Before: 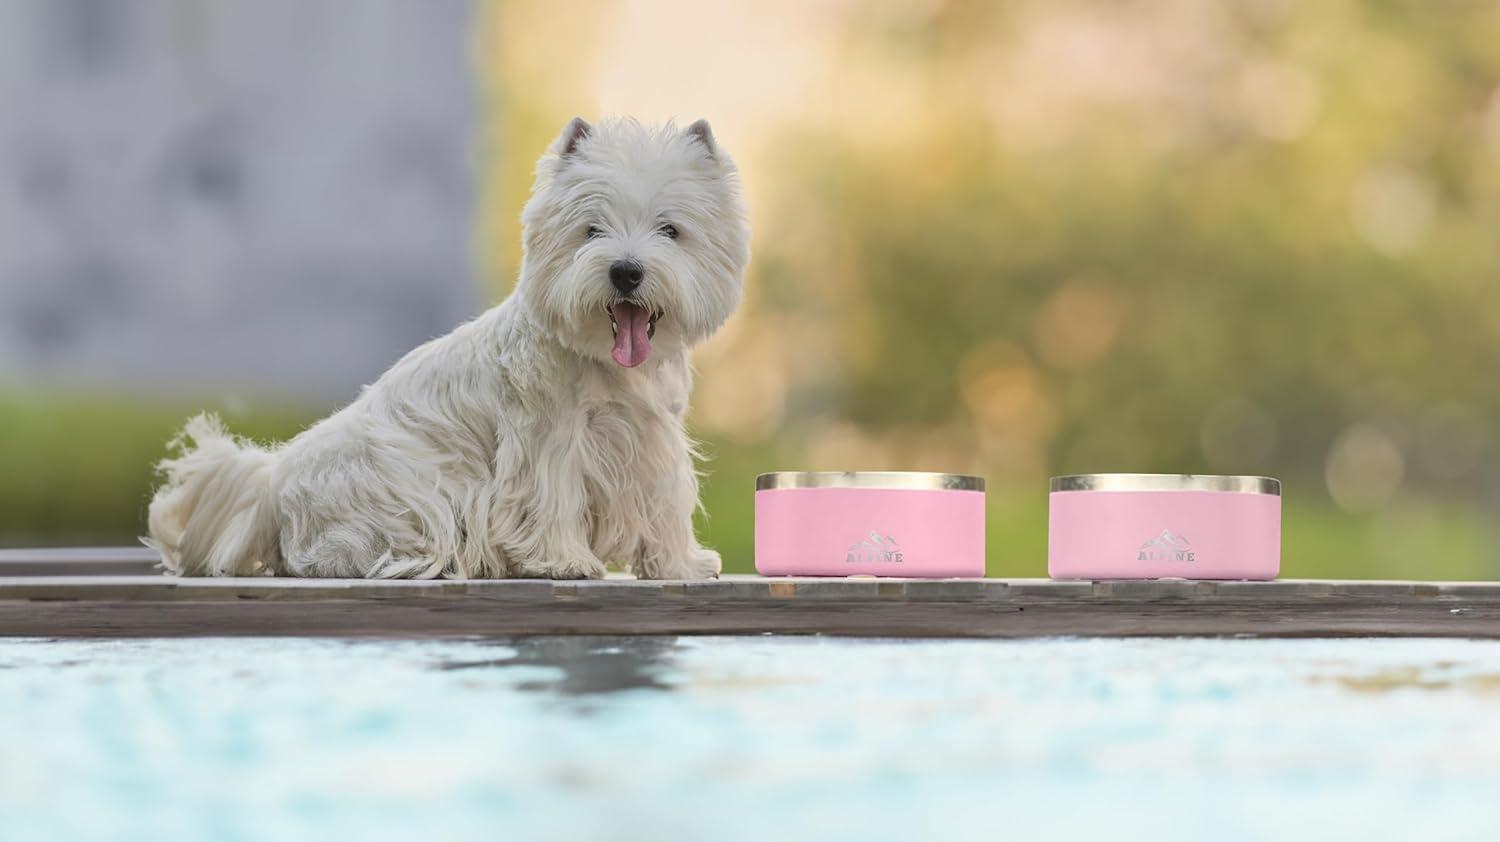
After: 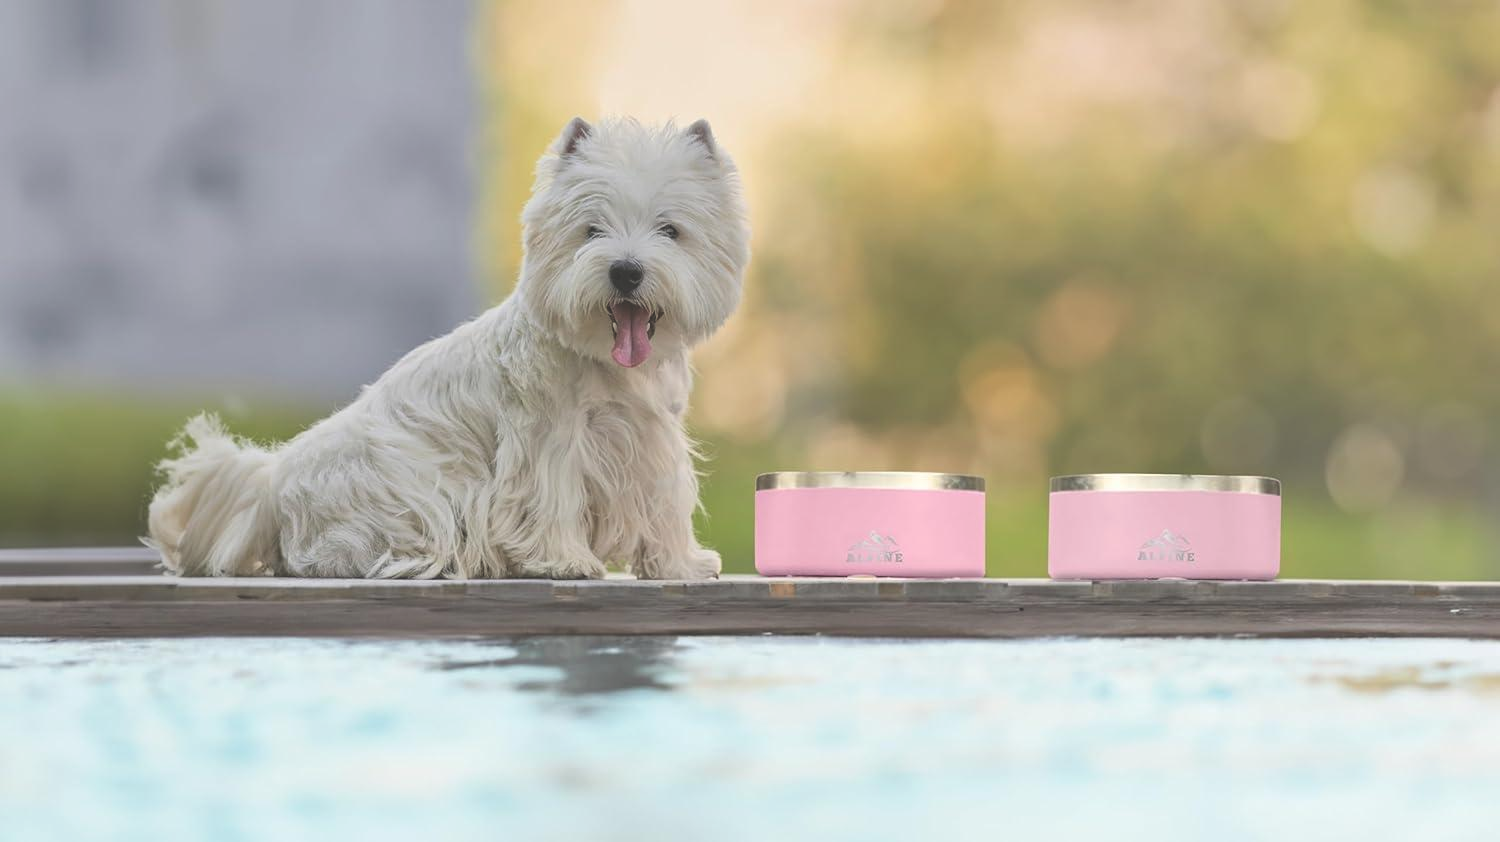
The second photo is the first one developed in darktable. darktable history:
exposure: black level correction -0.028, compensate exposure bias true, compensate highlight preservation false
